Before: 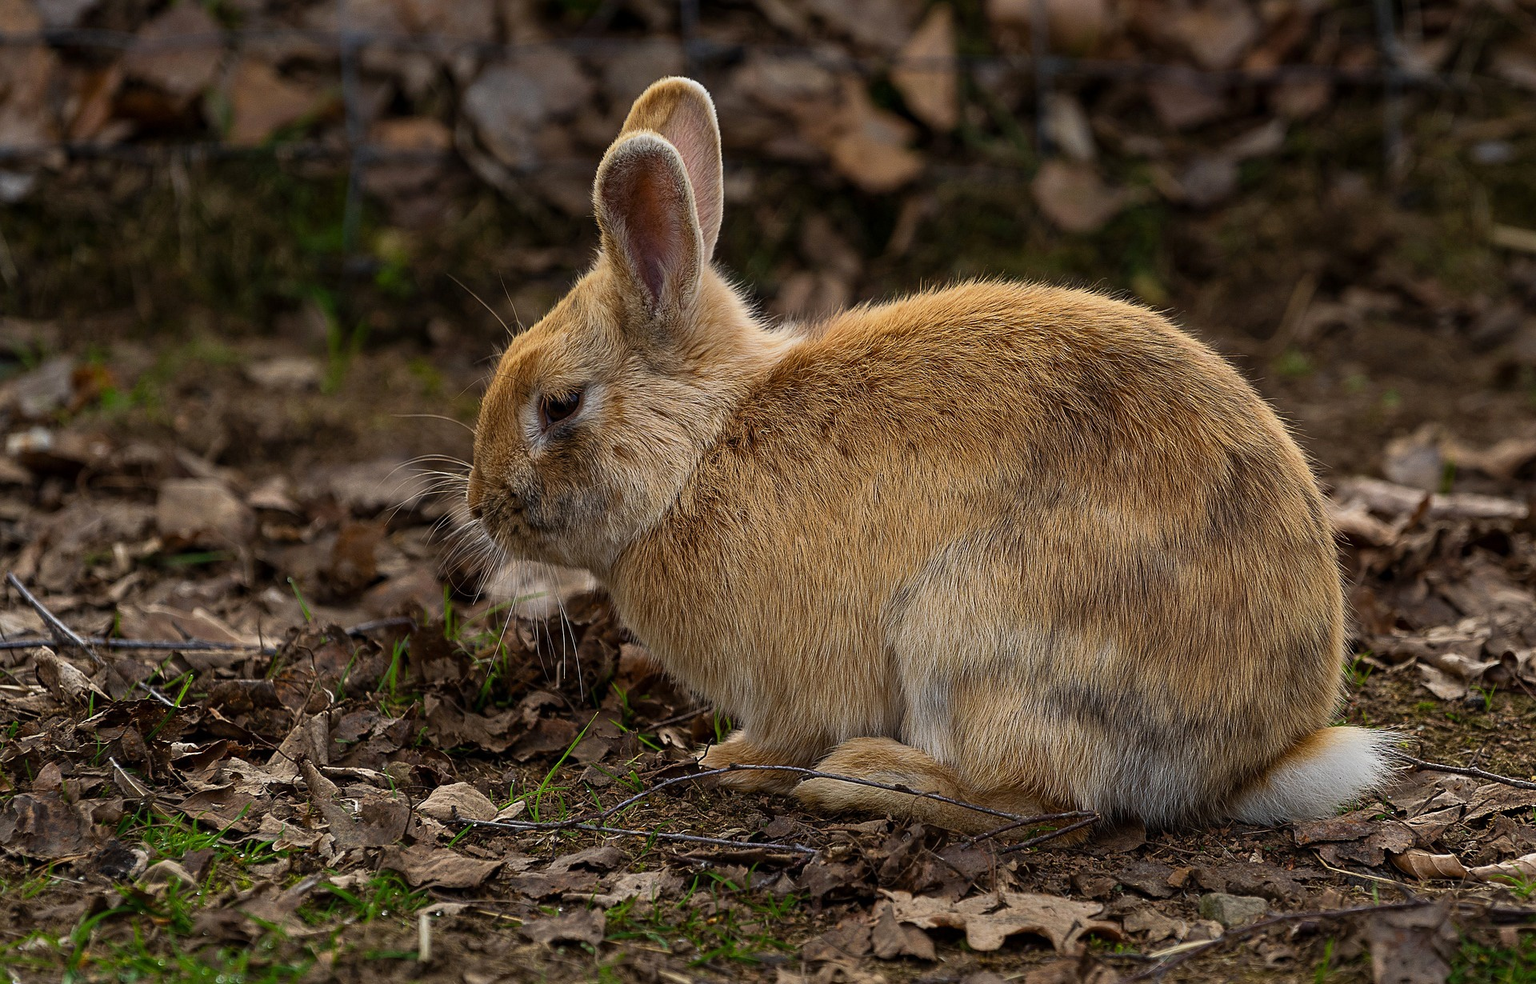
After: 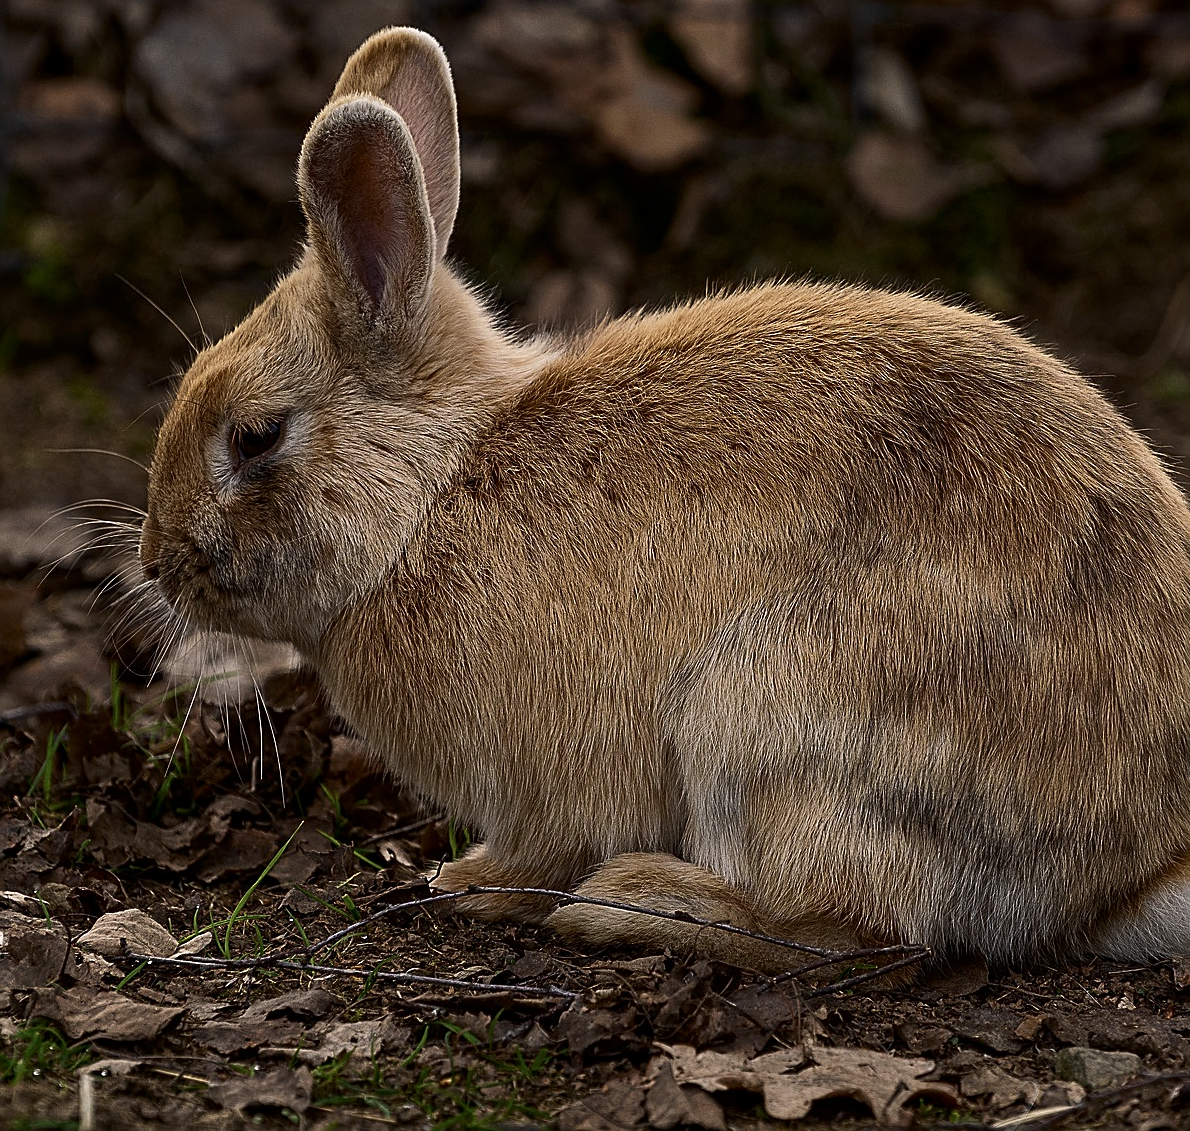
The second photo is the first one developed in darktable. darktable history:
color calibration: illuminant same as pipeline (D50), adaptation XYZ, x 0.346, y 0.358, temperature 5013.44 K
crop and rotate: left 23.159%, top 5.645%, right 14.826%, bottom 2.365%
sharpen: on, module defaults
color correction: highlights a* 5.6, highlights b* 5.23, saturation 0.629
contrast brightness saturation: contrast 0.066, brightness -0.147, saturation 0.113
